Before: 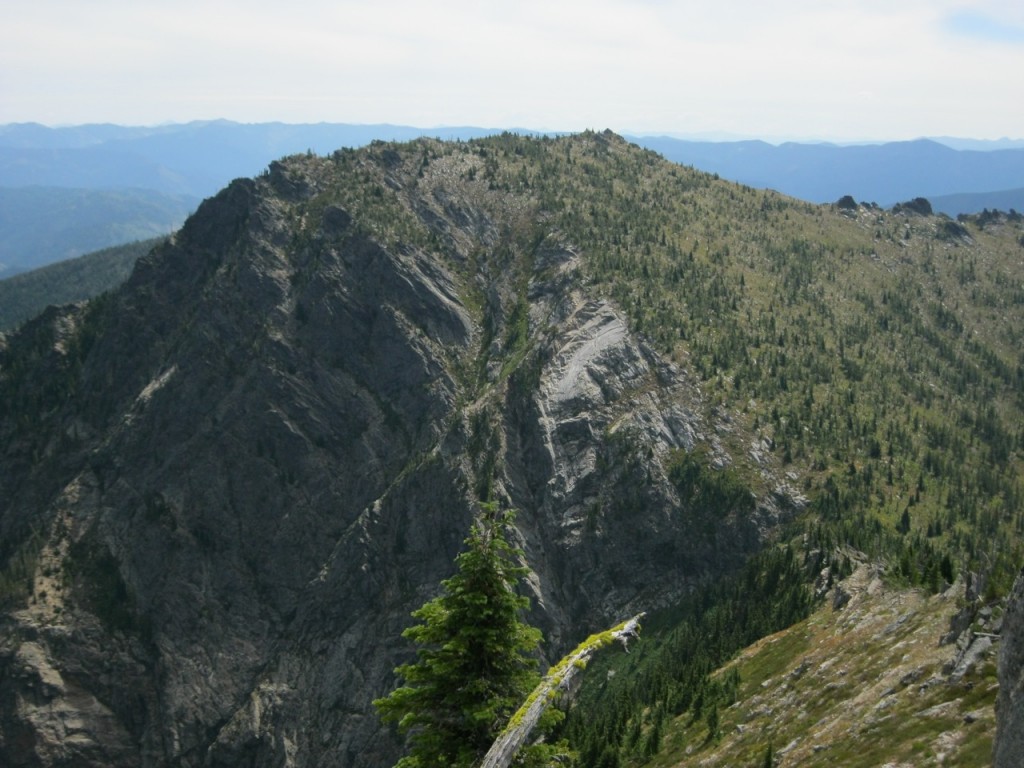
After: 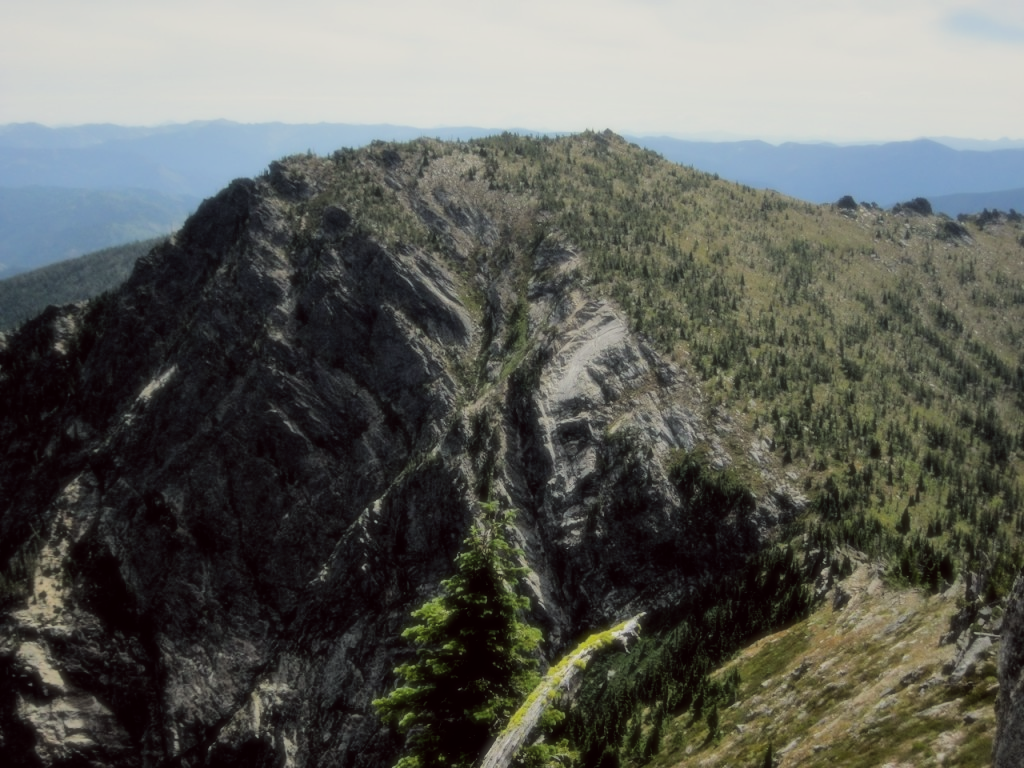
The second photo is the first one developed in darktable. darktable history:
color correction: highlights a* -0.95, highlights b* 4.5, shadows a* 3.55
soften: size 19.52%, mix 20.32%
filmic rgb: black relative exposure -3.86 EV, white relative exposure 3.48 EV, hardness 2.63, contrast 1.103
shadows and highlights: shadows 32, highlights -32, soften with gaussian
